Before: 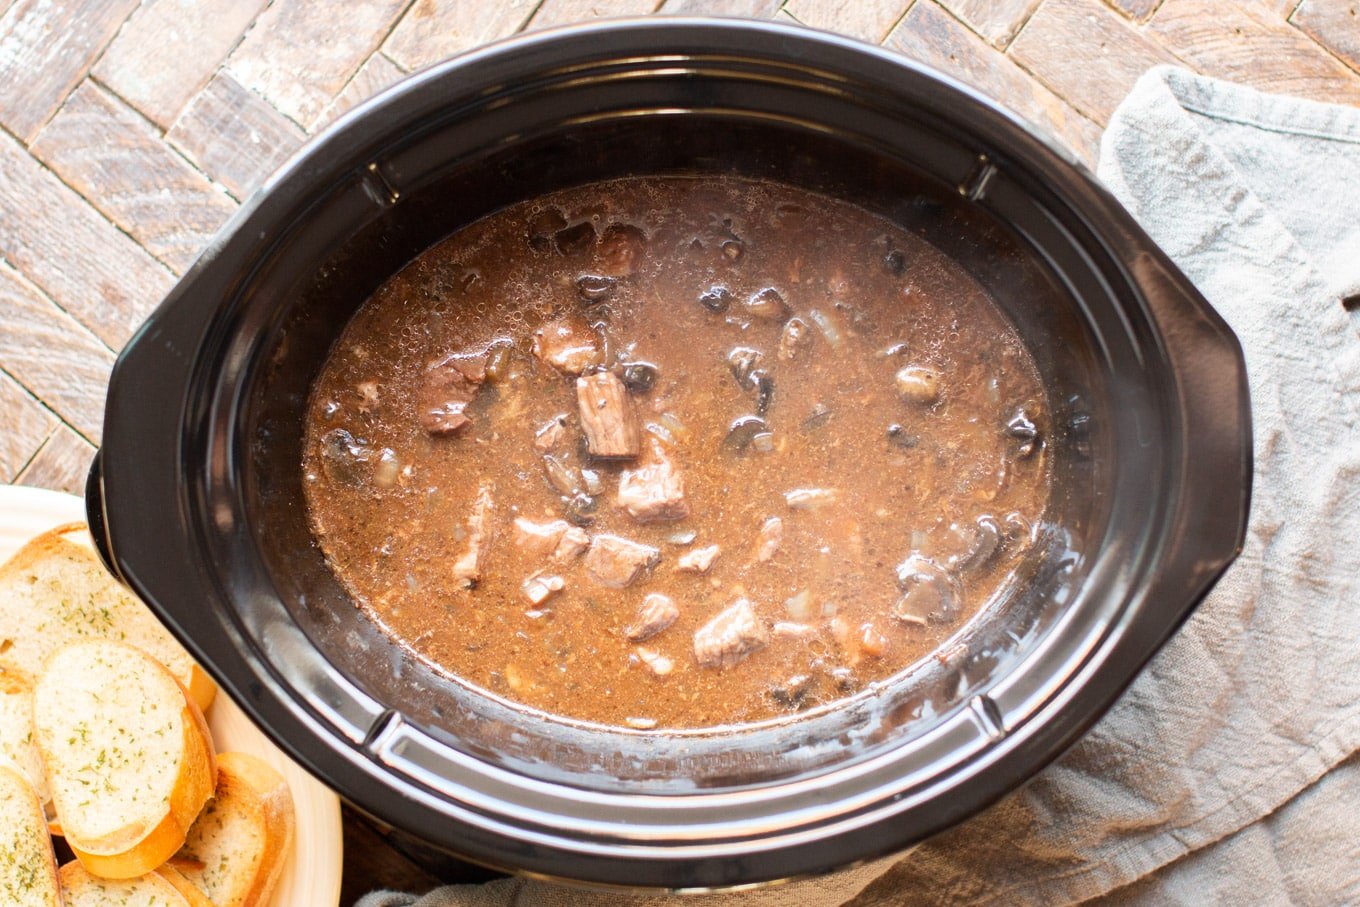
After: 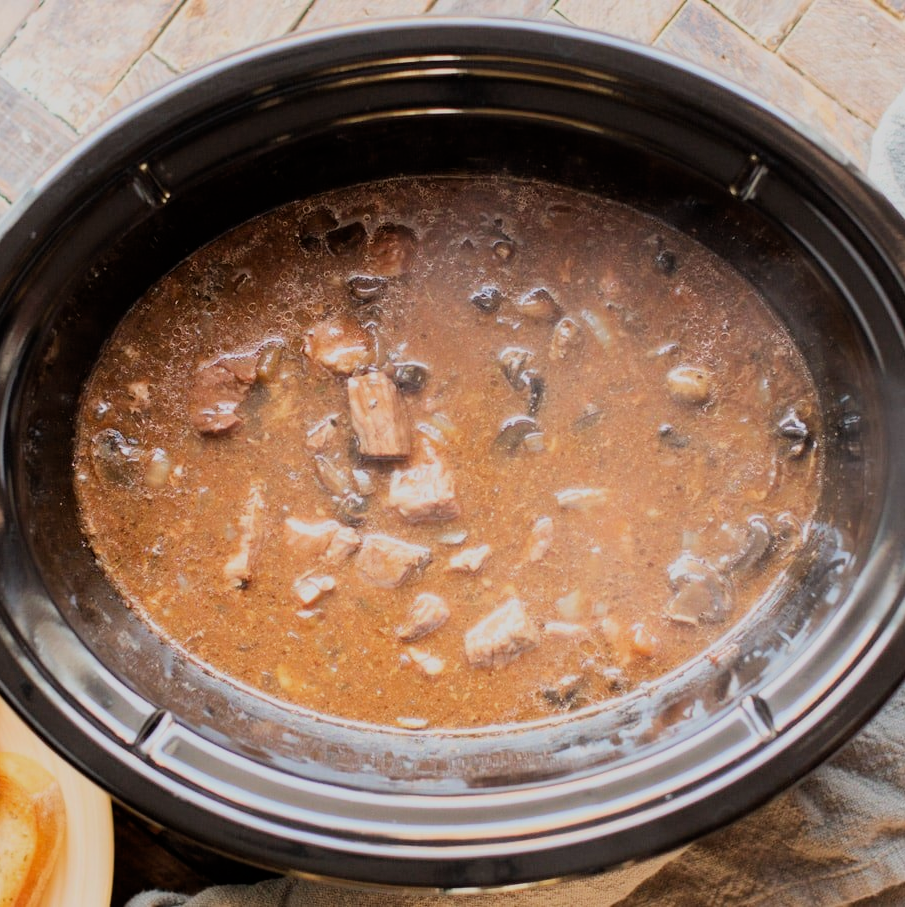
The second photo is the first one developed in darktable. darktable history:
filmic rgb: black relative exposure -7.65 EV, white relative exposure 4.56 EV, hardness 3.61, color science v6 (2022)
crop: left 16.899%, right 16.556%
